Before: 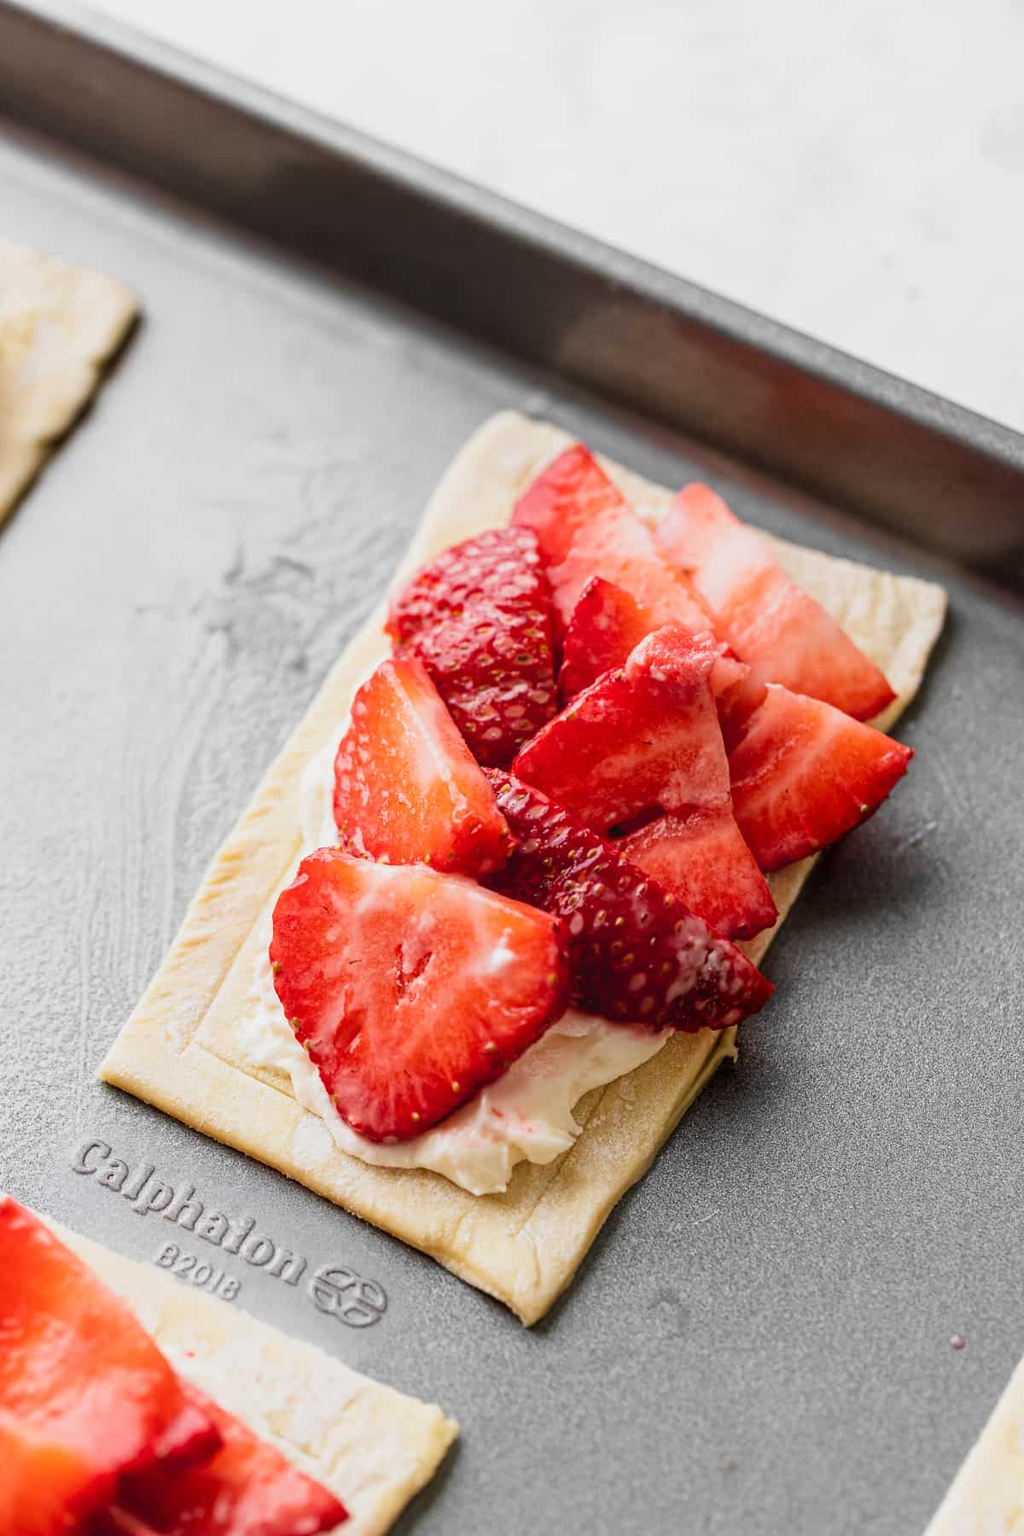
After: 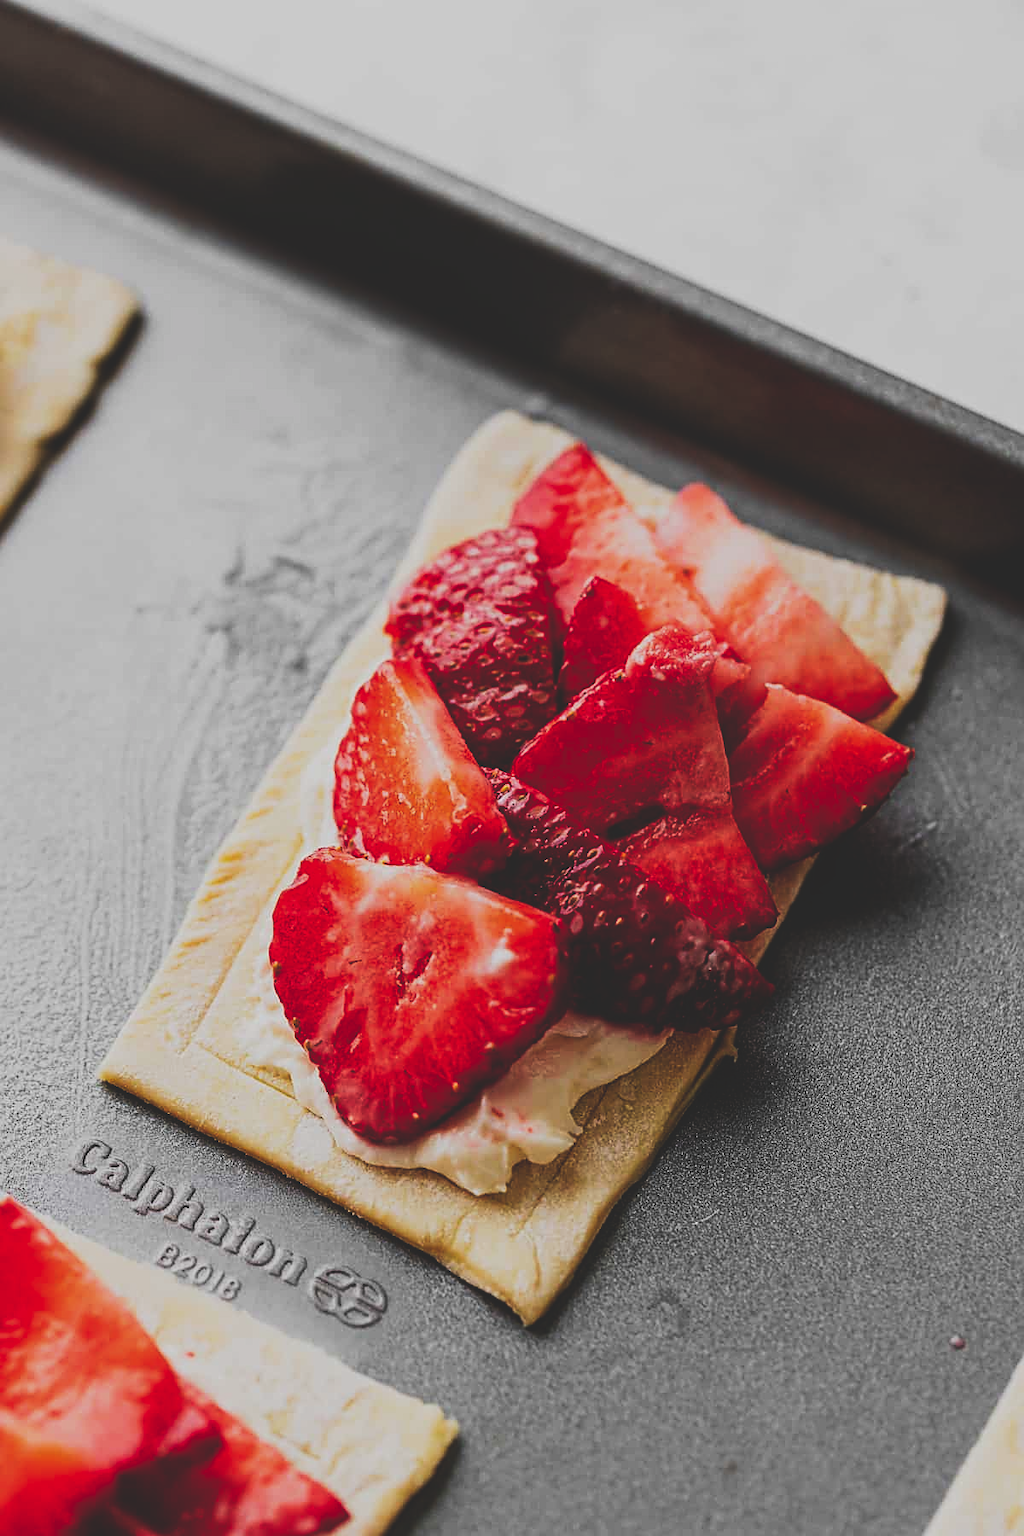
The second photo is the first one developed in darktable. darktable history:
exposure: black level correction -0.017, exposure -1.084 EV, compensate highlight preservation false
levels: levels [0.016, 0.5, 0.996]
tone curve: curves: ch0 [(0, 0) (0.003, 0.156) (0.011, 0.156) (0.025, 0.161) (0.044, 0.161) (0.069, 0.161) (0.1, 0.166) (0.136, 0.168) (0.177, 0.179) (0.224, 0.202) (0.277, 0.241) (0.335, 0.296) (0.399, 0.378) (0.468, 0.484) (0.543, 0.604) (0.623, 0.728) (0.709, 0.822) (0.801, 0.918) (0.898, 0.98) (1, 1)], preserve colors none
sharpen: on, module defaults
